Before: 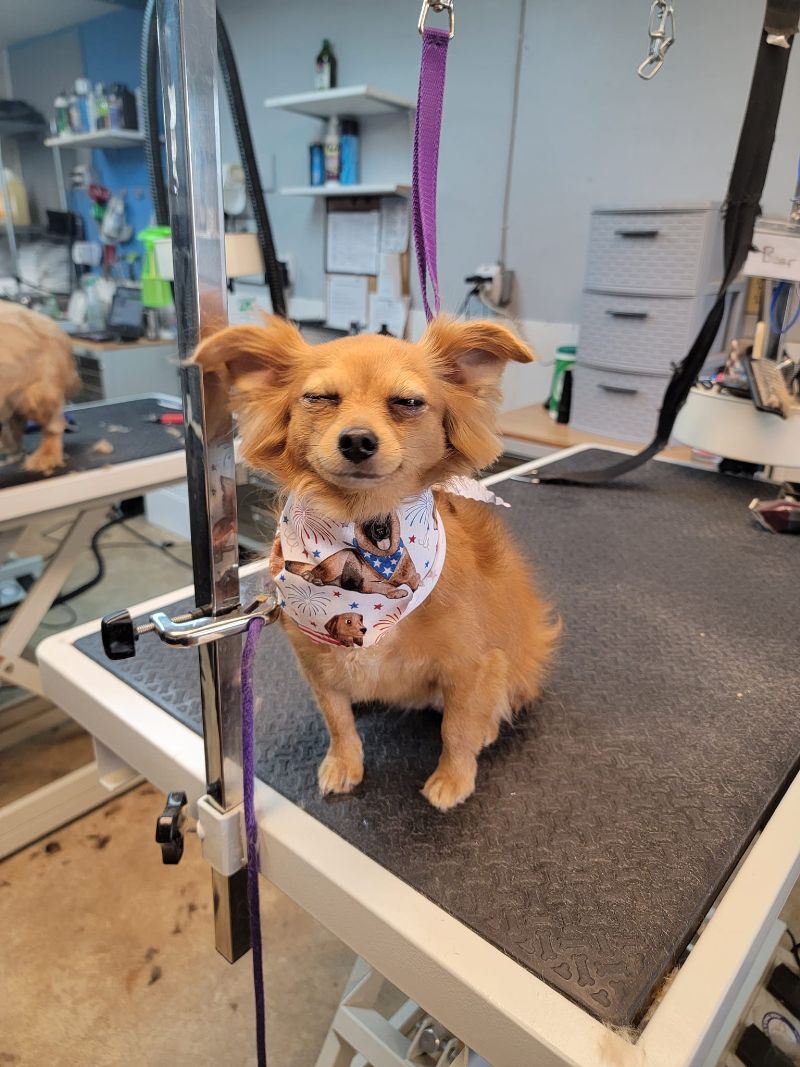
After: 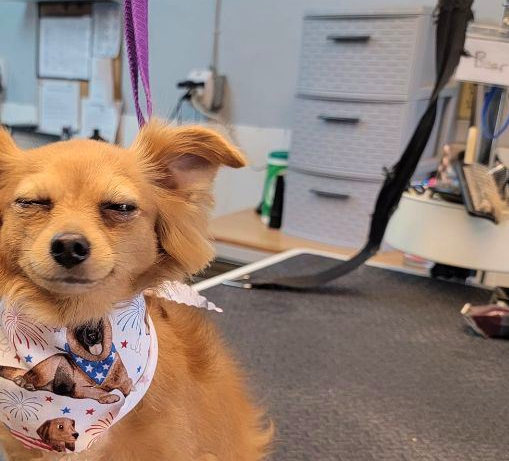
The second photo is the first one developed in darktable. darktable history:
crop: left 36.005%, top 18.293%, right 0.31%, bottom 38.444%
velvia: strength 17%
